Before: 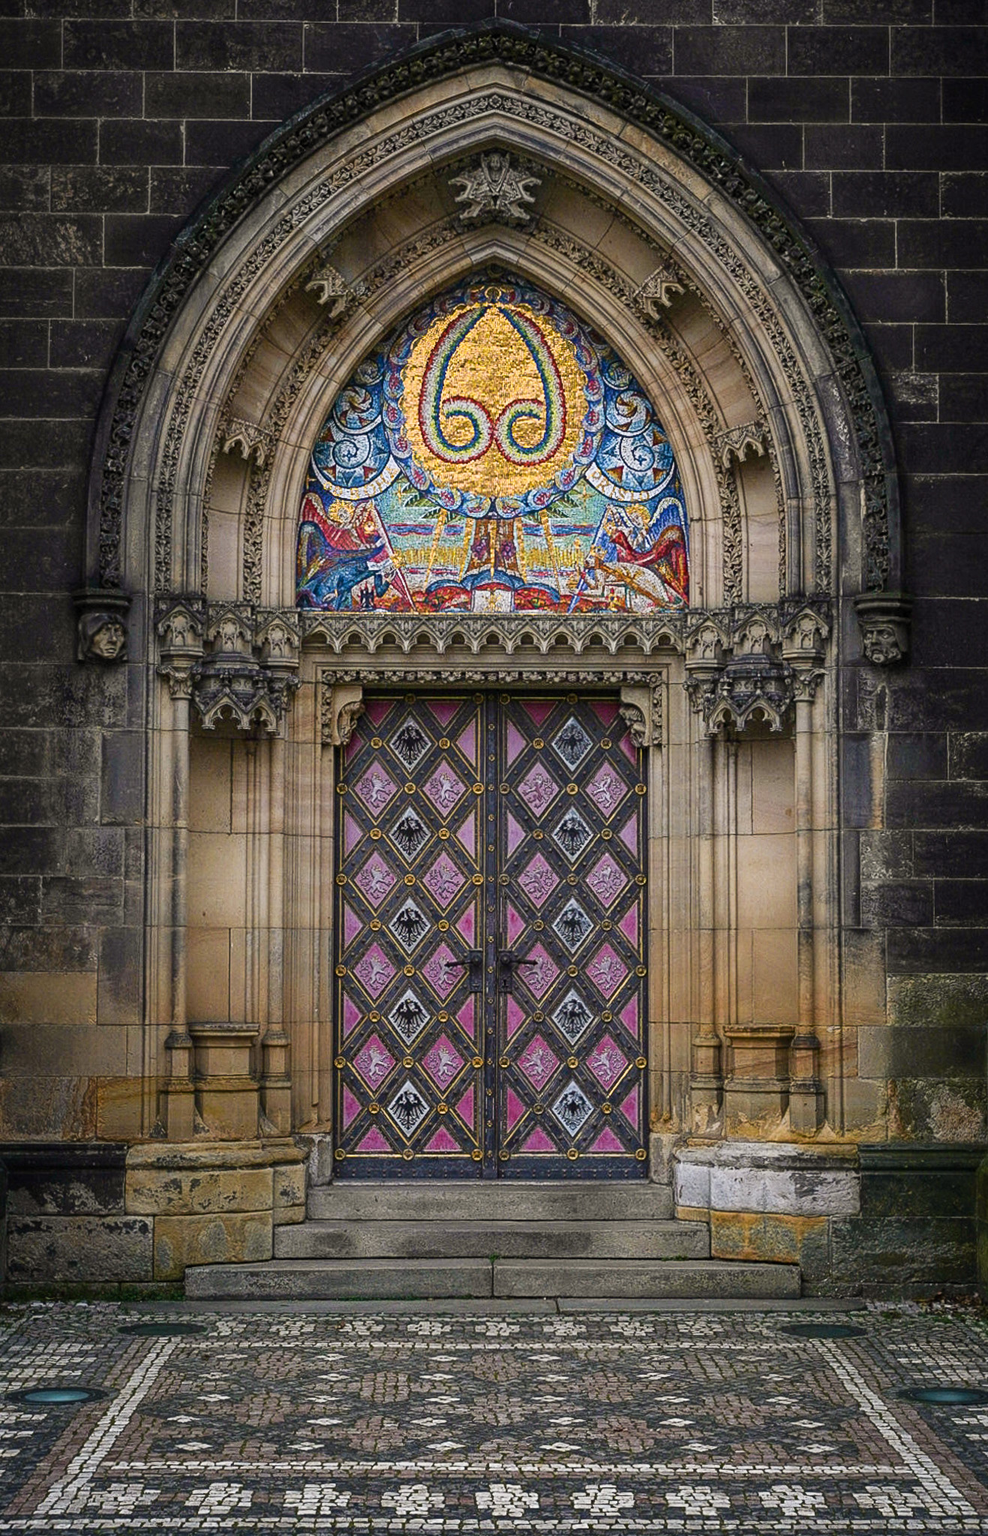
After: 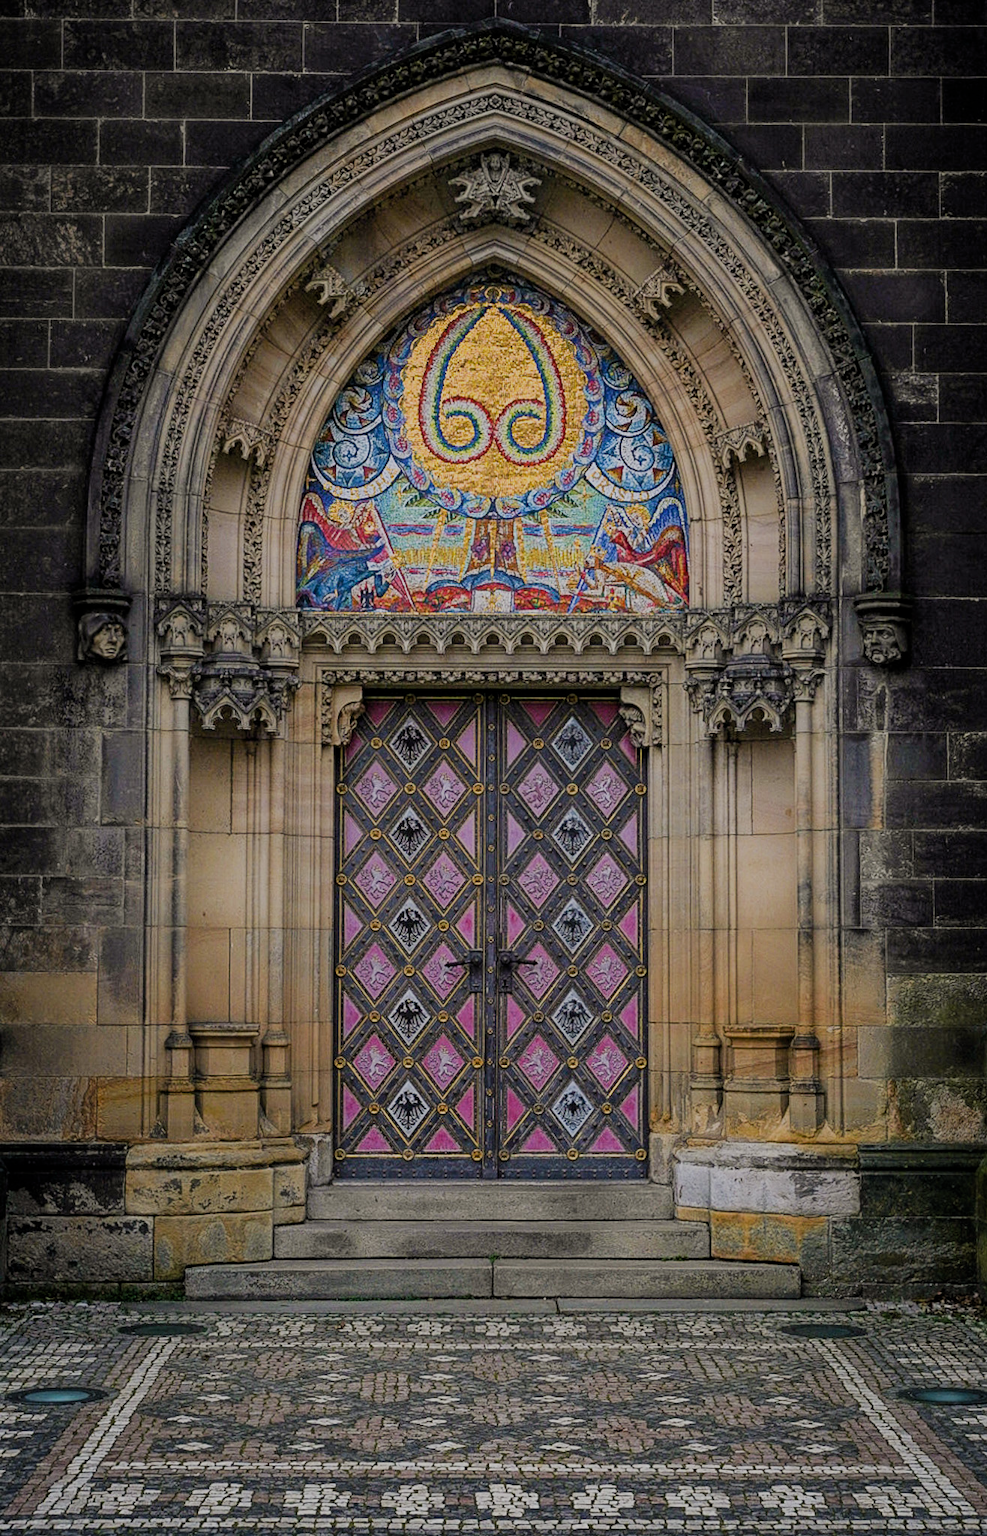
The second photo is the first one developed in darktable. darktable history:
tone equalizer: on, module defaults
filmic rgb: black relative exposure -8.79 EV, white relative exposure 4.98 EV, threshold 3 EV, target black luminance 0%, hardness 3.77, latitude 66.33%, contrast 0.822, shadows ↔ highlights balance 20%, color science v5 (2021), contrast in shadows safe, contrast in highlights safe, enable highlight reconstruction true
